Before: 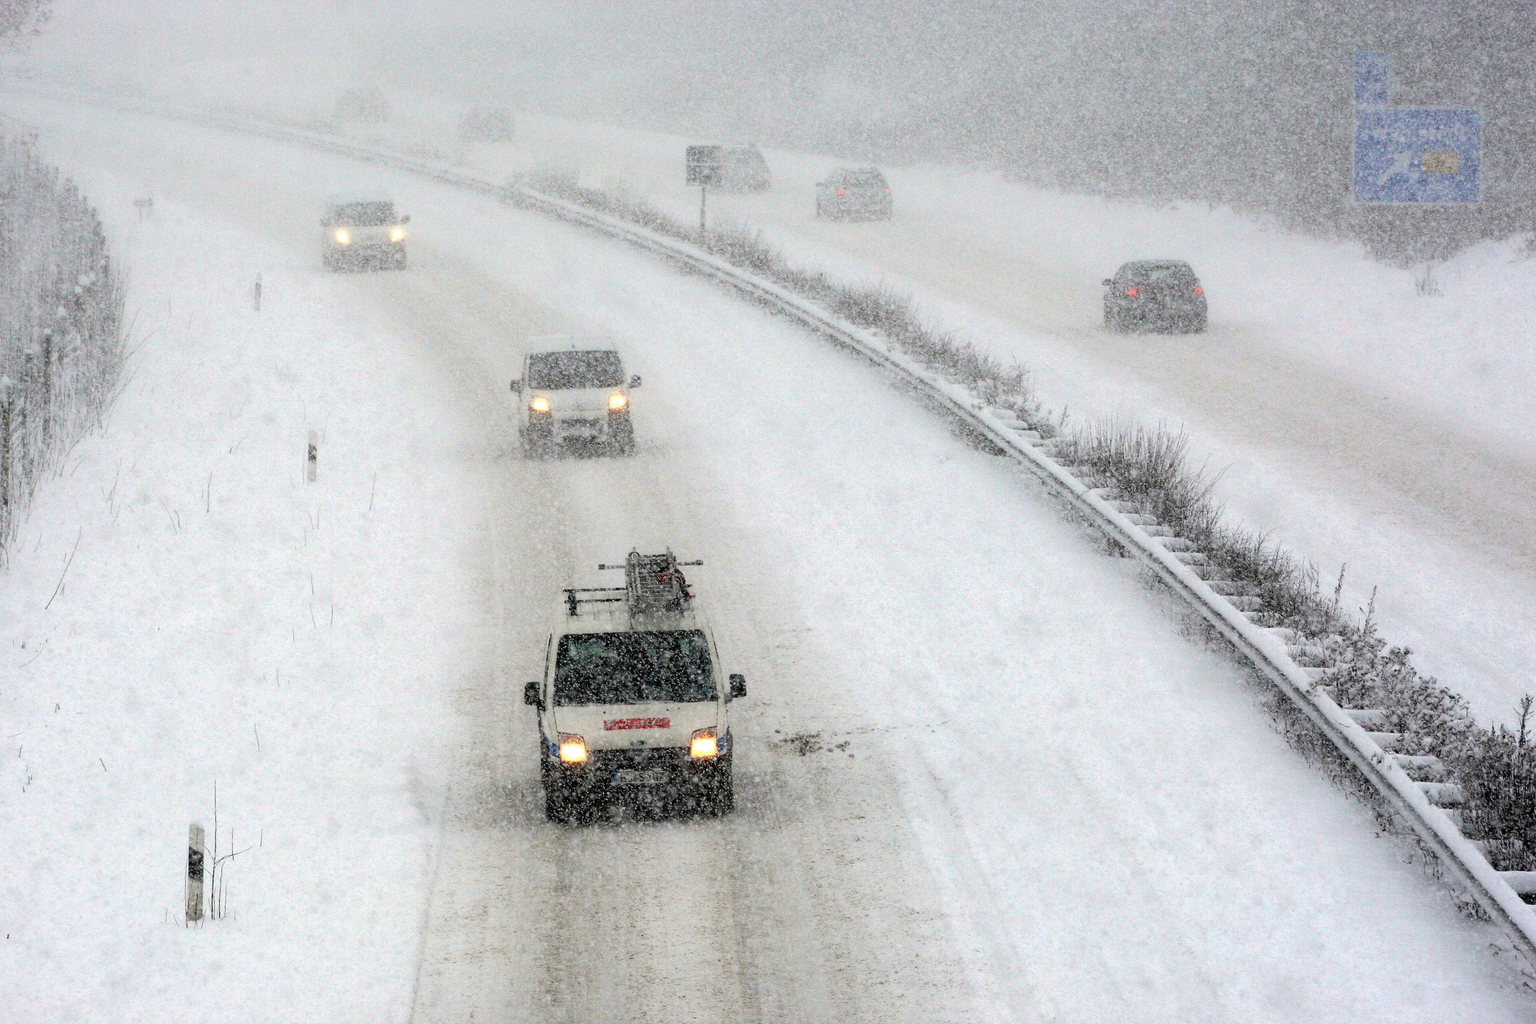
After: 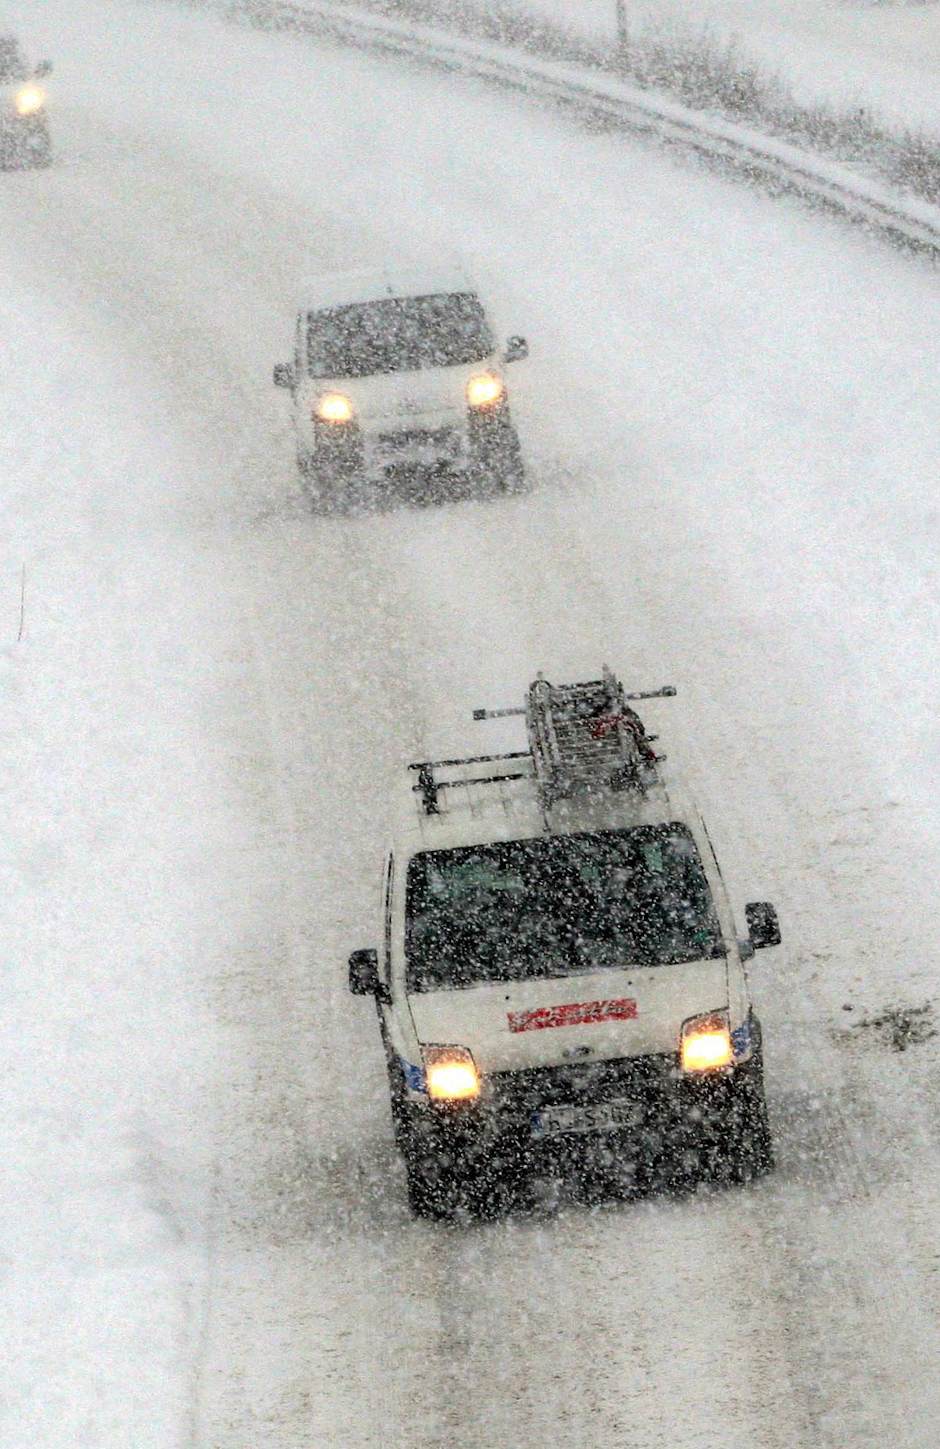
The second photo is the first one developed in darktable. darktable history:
rotate and perspective: rotation -4.57°, crop left 0.054, crop right 0.944, crop top 0.087, crop bottom 0.914
crop and rotate: left 21.77%, top 18.528%, right 44.676%, bottom 2.997%
